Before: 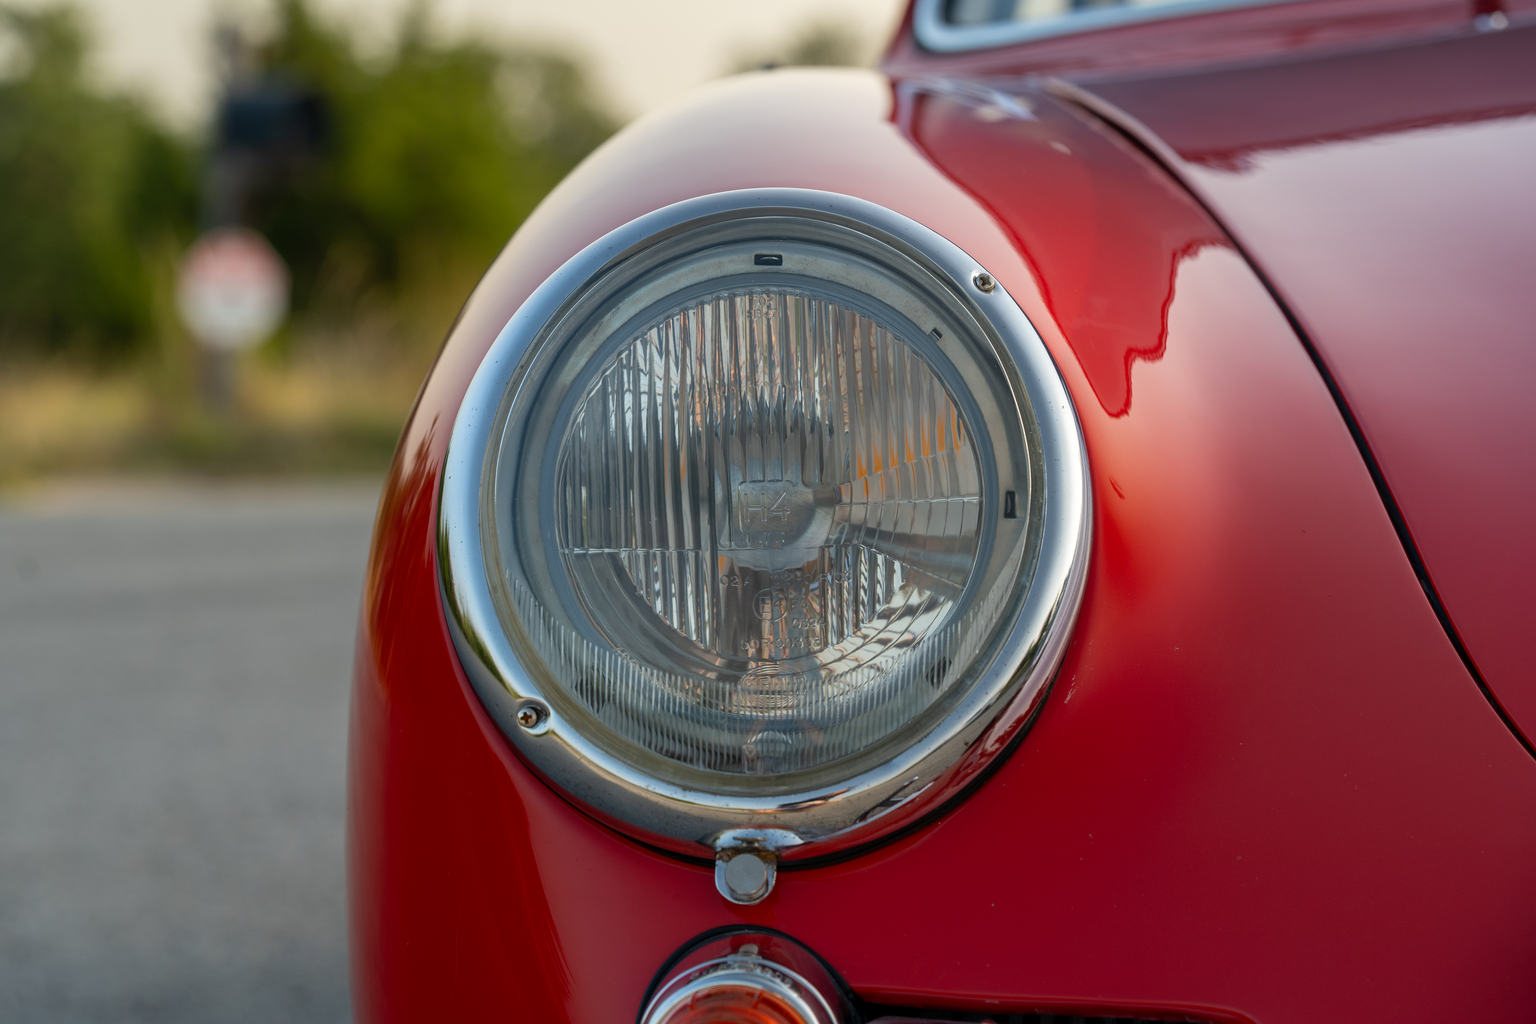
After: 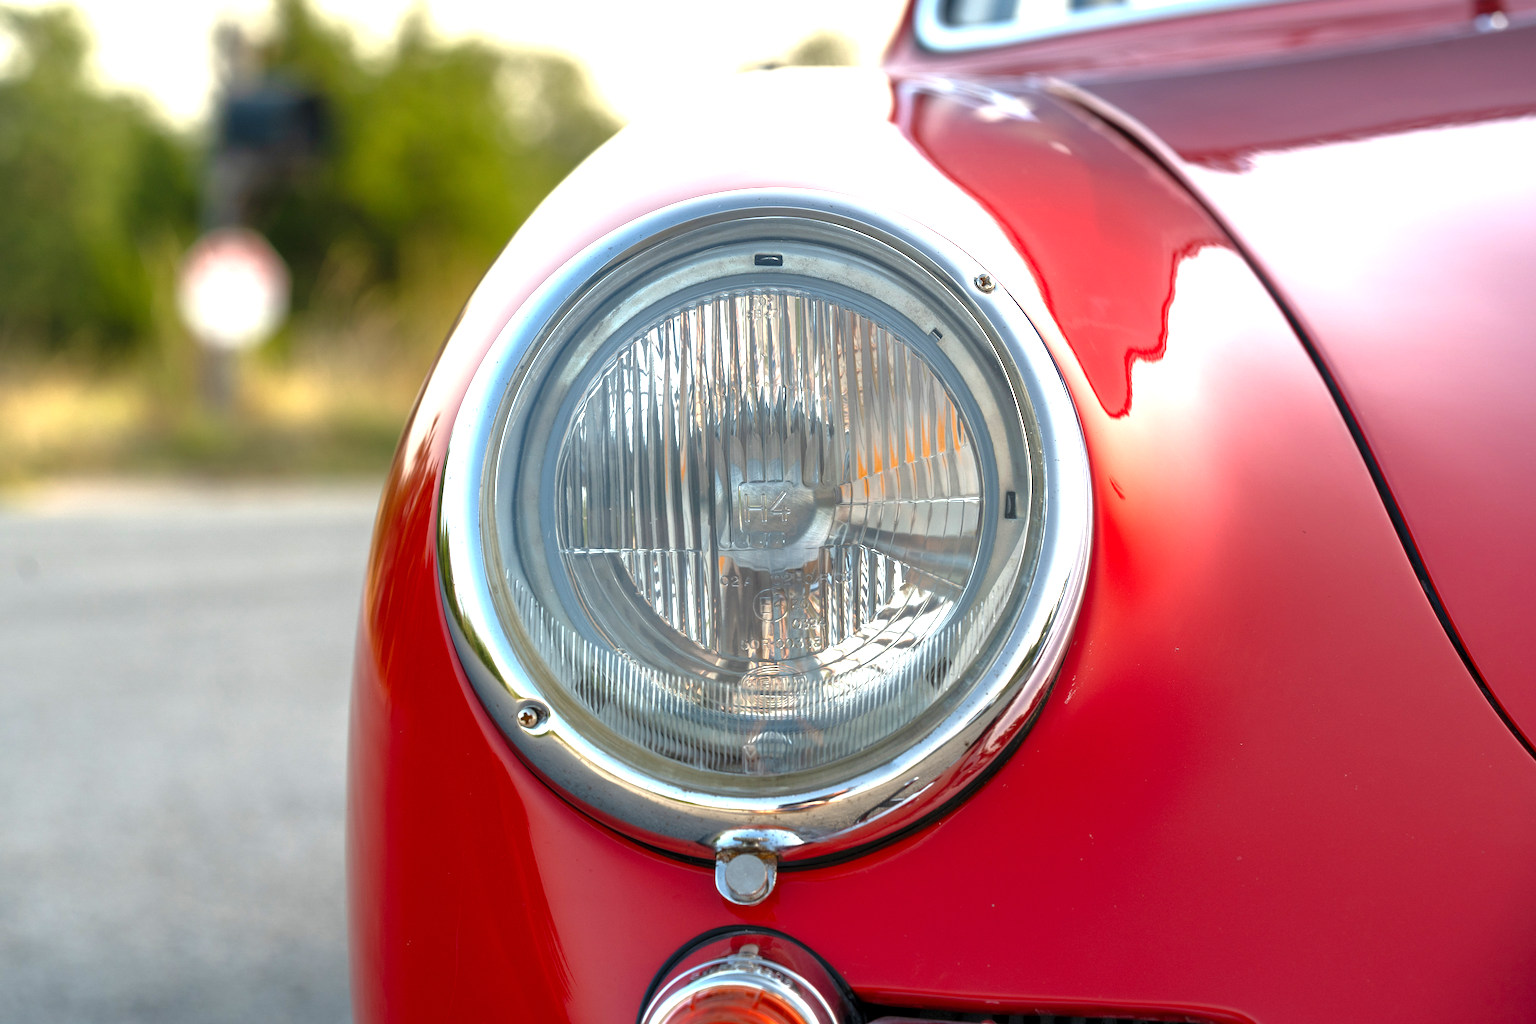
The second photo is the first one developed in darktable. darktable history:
exposure: exposure 0.743 EV, compensate exposure bias true, compensate highlight preservation false
tone equalizer: -8 EV -0.001 EV, -7 EV 0.001 EV, -6 EV -0.004 EV, -5 EV -0.011 EV, -4 EV -0.061 EV, -3 EV -0.22 EV, -2 EV -0.25 EV, -1 EV 0.122 EV, +0 EV 0.3 EV, edges refinement/feathering 500, mask exposure compensation -1.57 EV, preserve details guided filter
